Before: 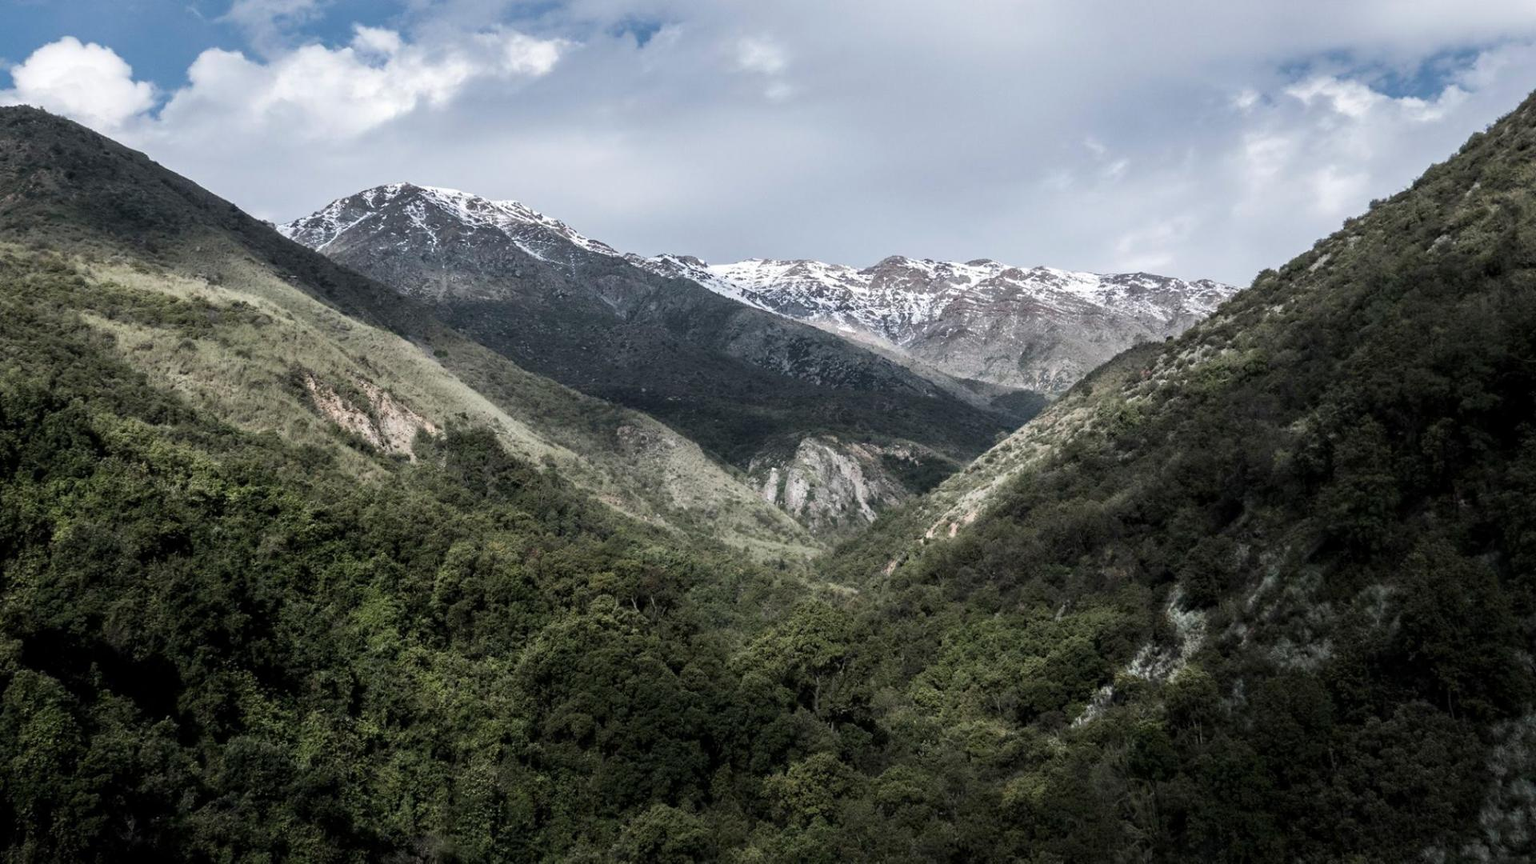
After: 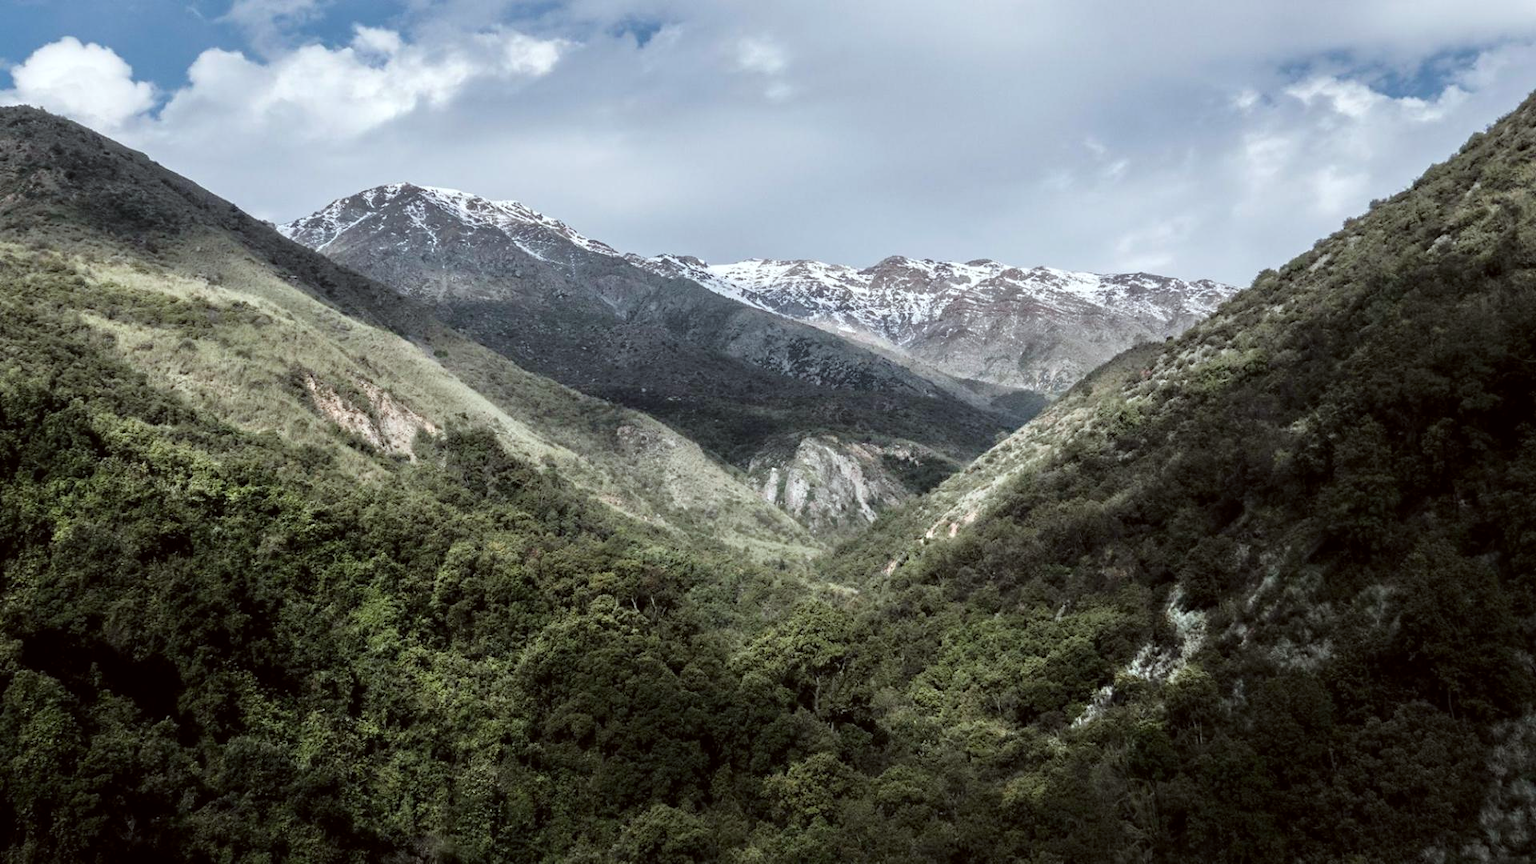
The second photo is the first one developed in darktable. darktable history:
color correction: highlights a* -2.73, highlights b* -2.09, shadows a* 2.41, shadows b* 2.73
tone equalizer: -8 EV 0.001 EV, -7 EV -0.004 EV, -6 EV 0.009 EV, -5 EV 0.032 EV, -4 EV 0.276 EV, -3 EV 0.644 EV, -2 EV 0.584 EV, -1 EV 0.187 EV, +0 EV 0.024 EV
